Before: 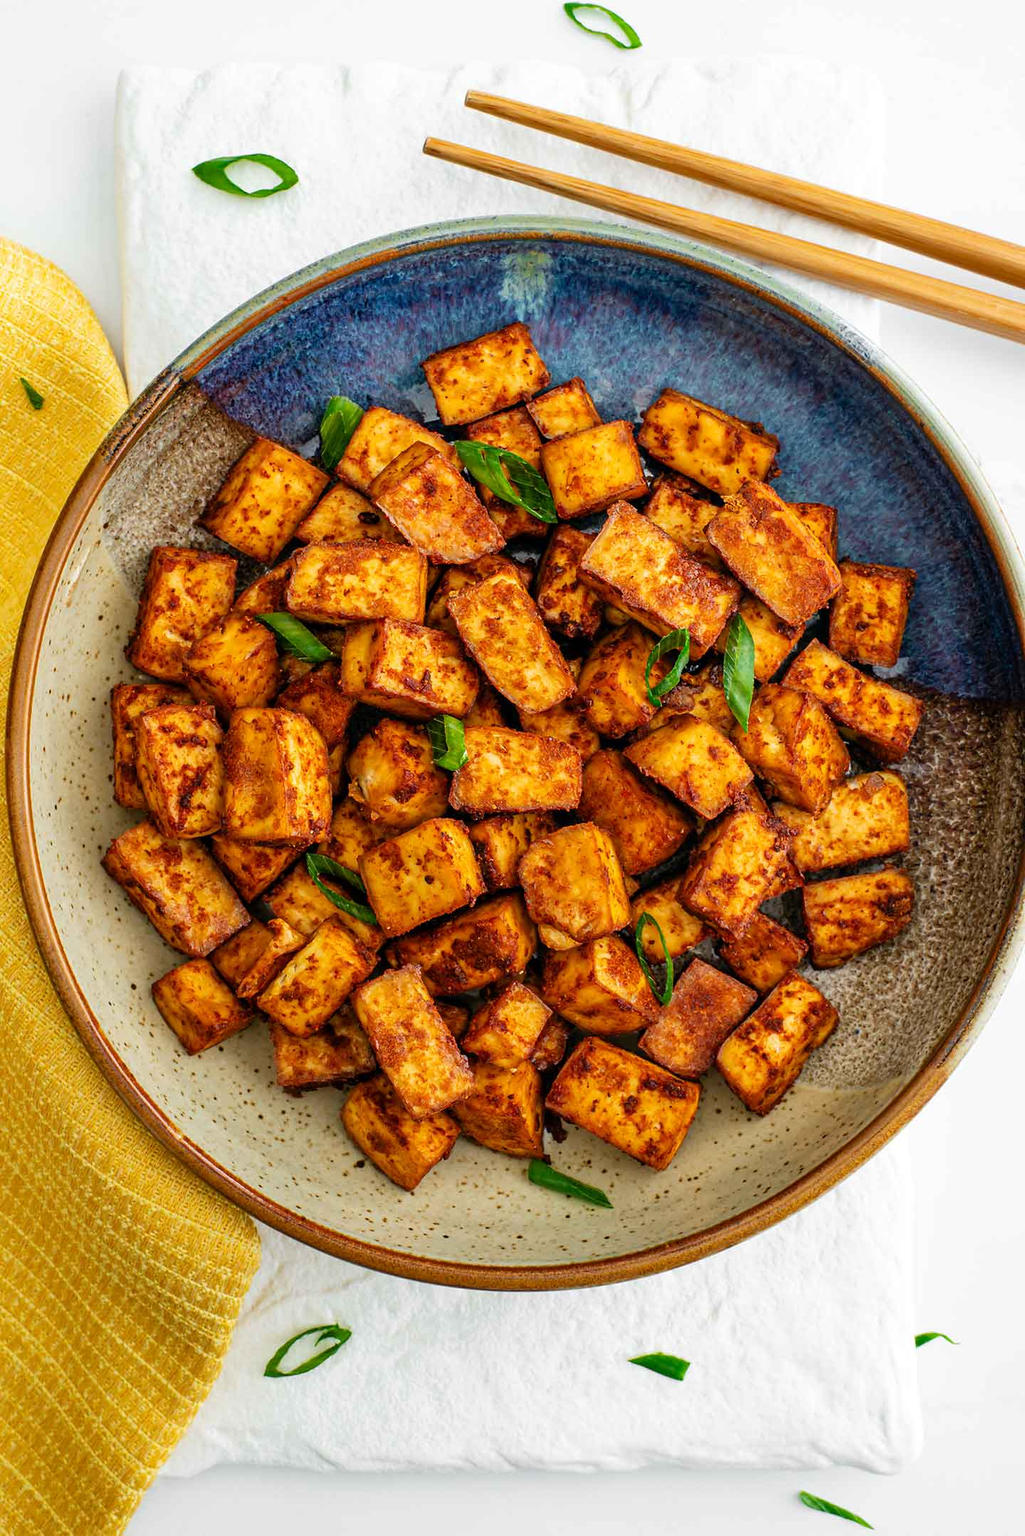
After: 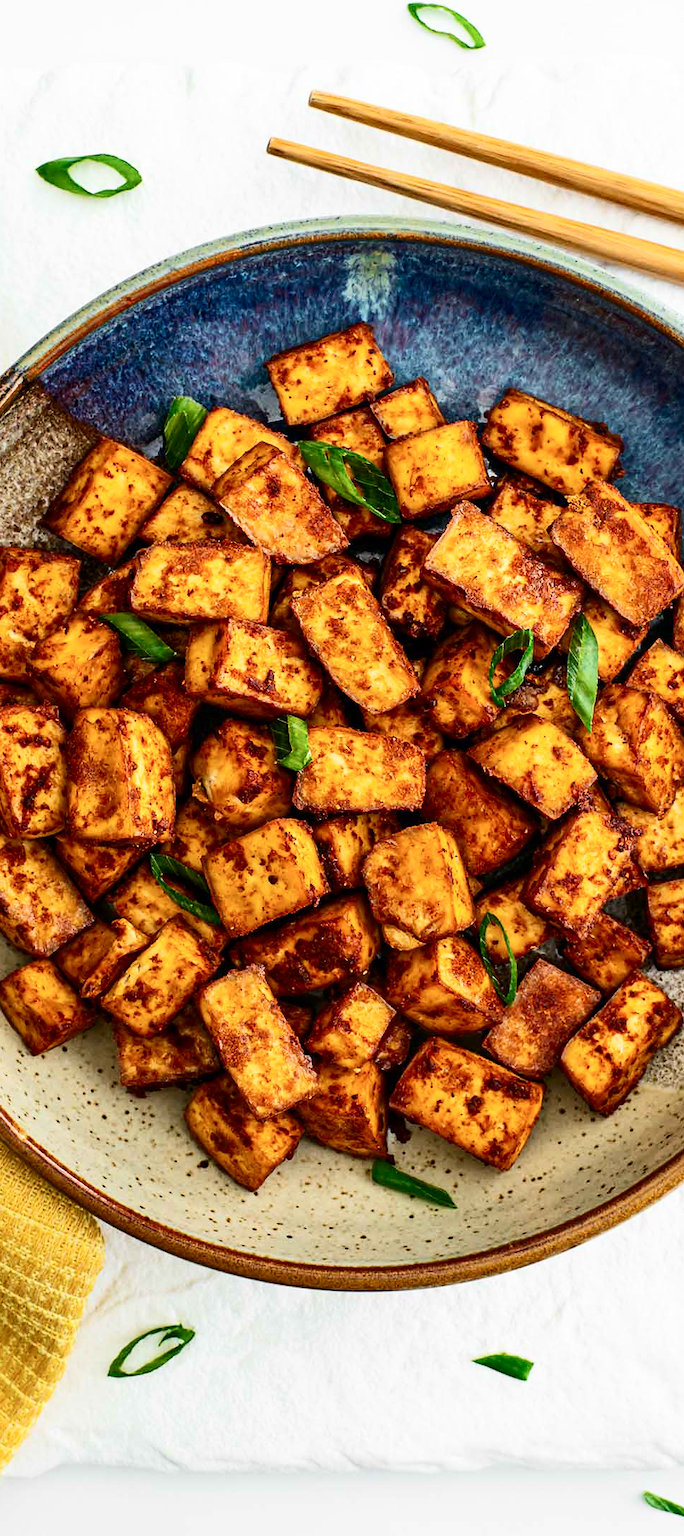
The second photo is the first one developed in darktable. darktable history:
contrast brightness saturation: contrast 0.28
crop and rotate: left 15.293%, right 17.966%
